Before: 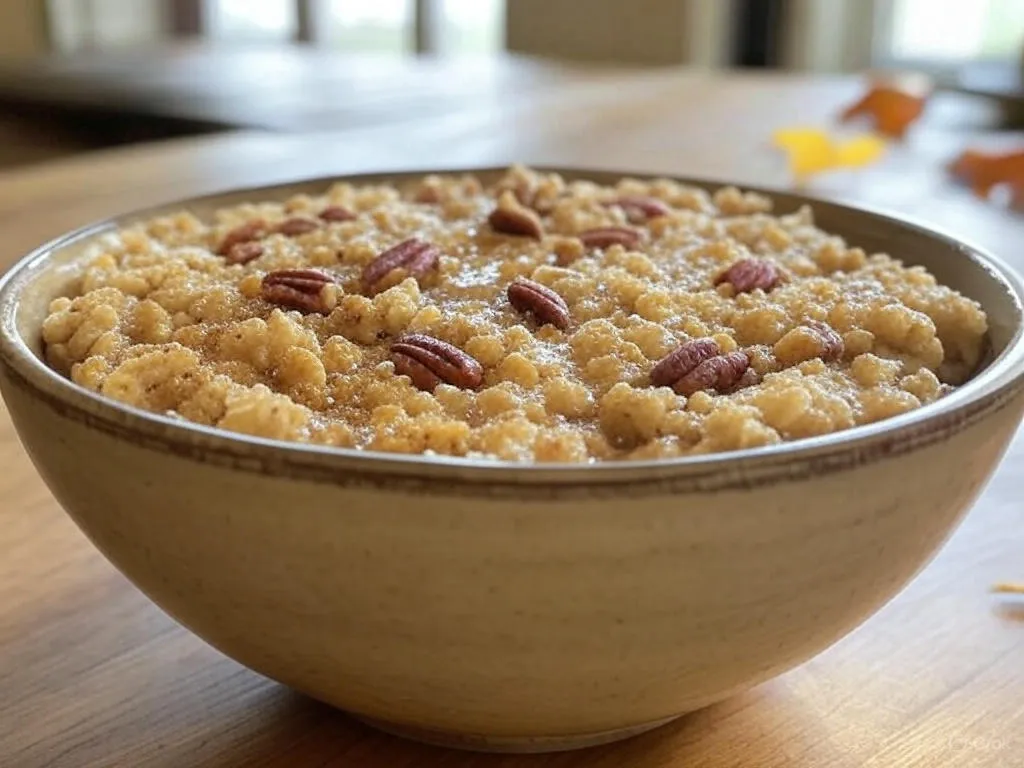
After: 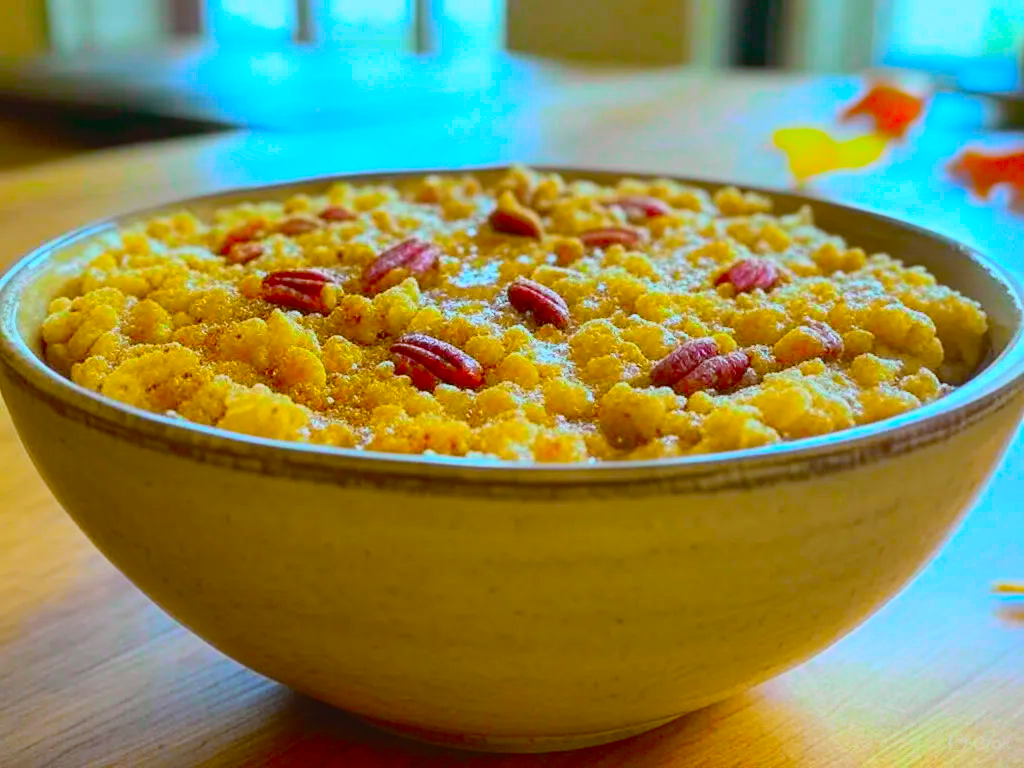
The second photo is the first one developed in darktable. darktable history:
contrast equalizer: y [[0.5, 0.5, 0.468, 0.5, 0.5, 0.5], [0.5 ×6], [0.5 ×6], [0 ×6], [0 ×6]]
color correction: highlights a* 1.59, highlights b* -1.7, saturation 2.48
shadows and highlights: on, module defaults
tone equalizer: on, module defaults
white balance: red 0.925, blue 1.046
tone curve: curves: ch0 [(0, 0.022) (0.114, 0.096) (0.282, 0.299) (0.456, 0.51) (0.613, 0.693) (0.786, 0.843) (0.999, 0.949)]; ch1 [(0, 0) (0.384, 0.365) (0.463, 0.447) (0.486, 0.474) (0.503, 0.5) (0.535, 0.522) (0.555, 0.546) (0.593, 0.599) (0.755, 0.793) (1, 1)]; ch2 [(0, 0) (0.369, 0.375) (0.449, 0.434) (0.501, 0.5) (0.528, 0.517) (0.561, 0.57) (0.612, 0.631) (0.668, 0.659) (1, 1)], color space Lab, independent channels, preserve colors none
